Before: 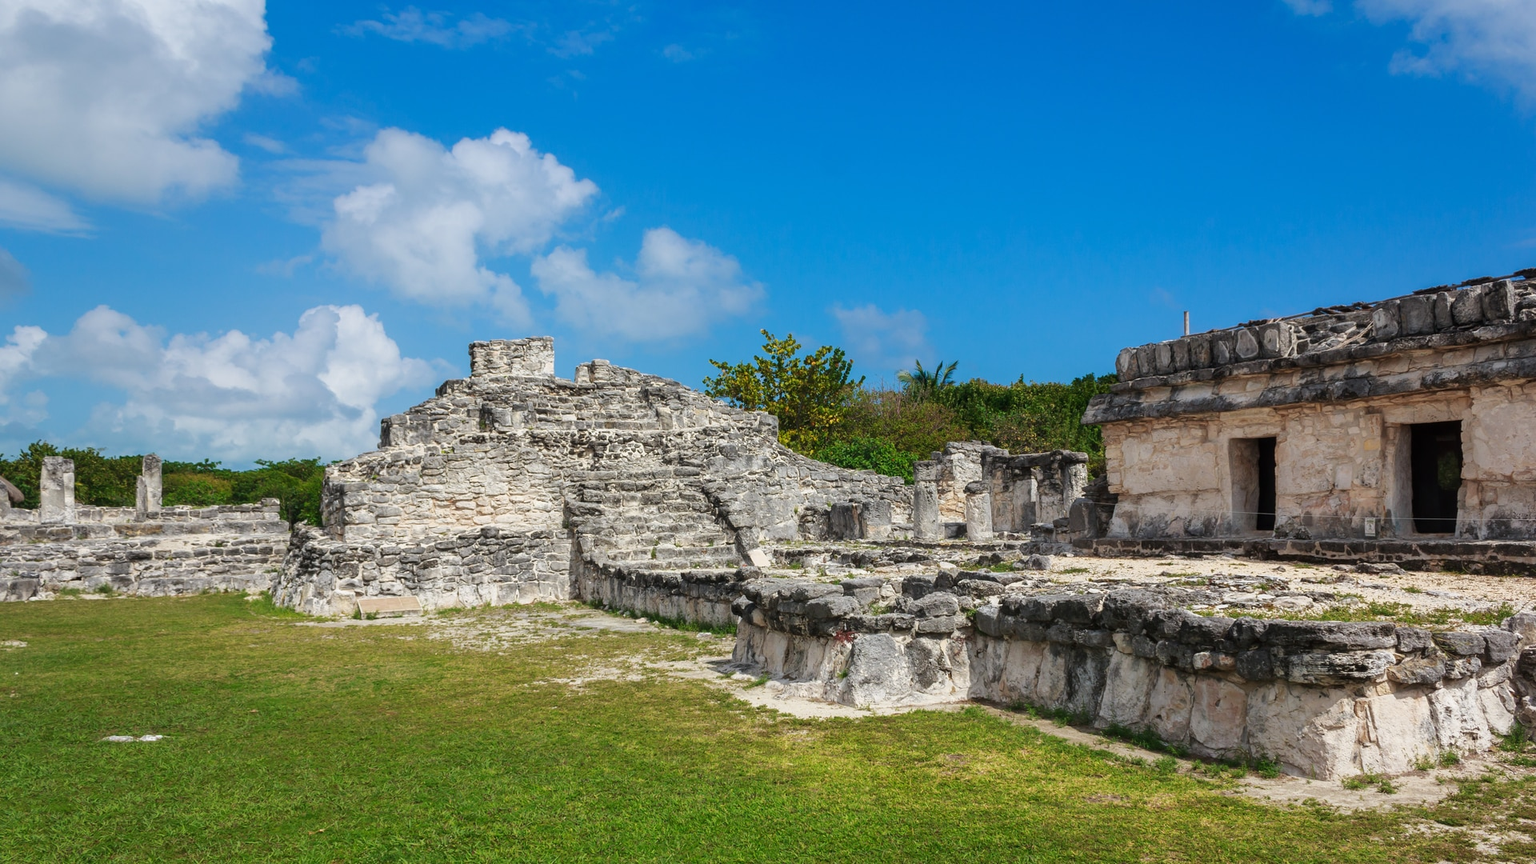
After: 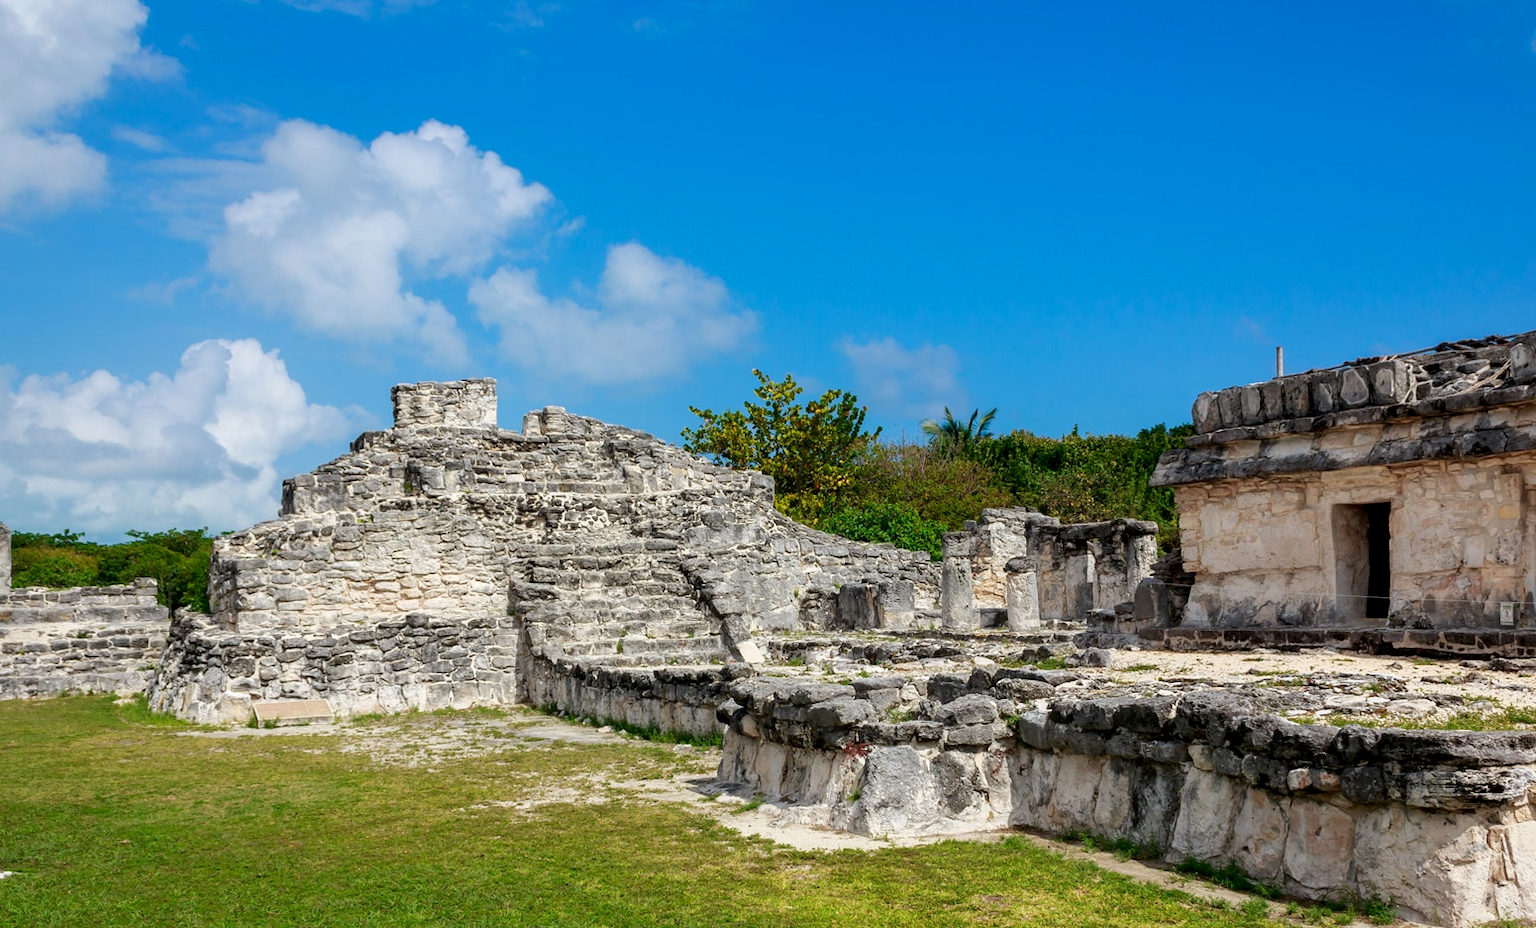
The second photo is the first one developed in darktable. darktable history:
exposure: black level correction 0.009, exposure 0.11 EV, compensate highlight preservation false
crop: left 9.977%, top 3.615%, right 9.202%, bottom 9.494%
